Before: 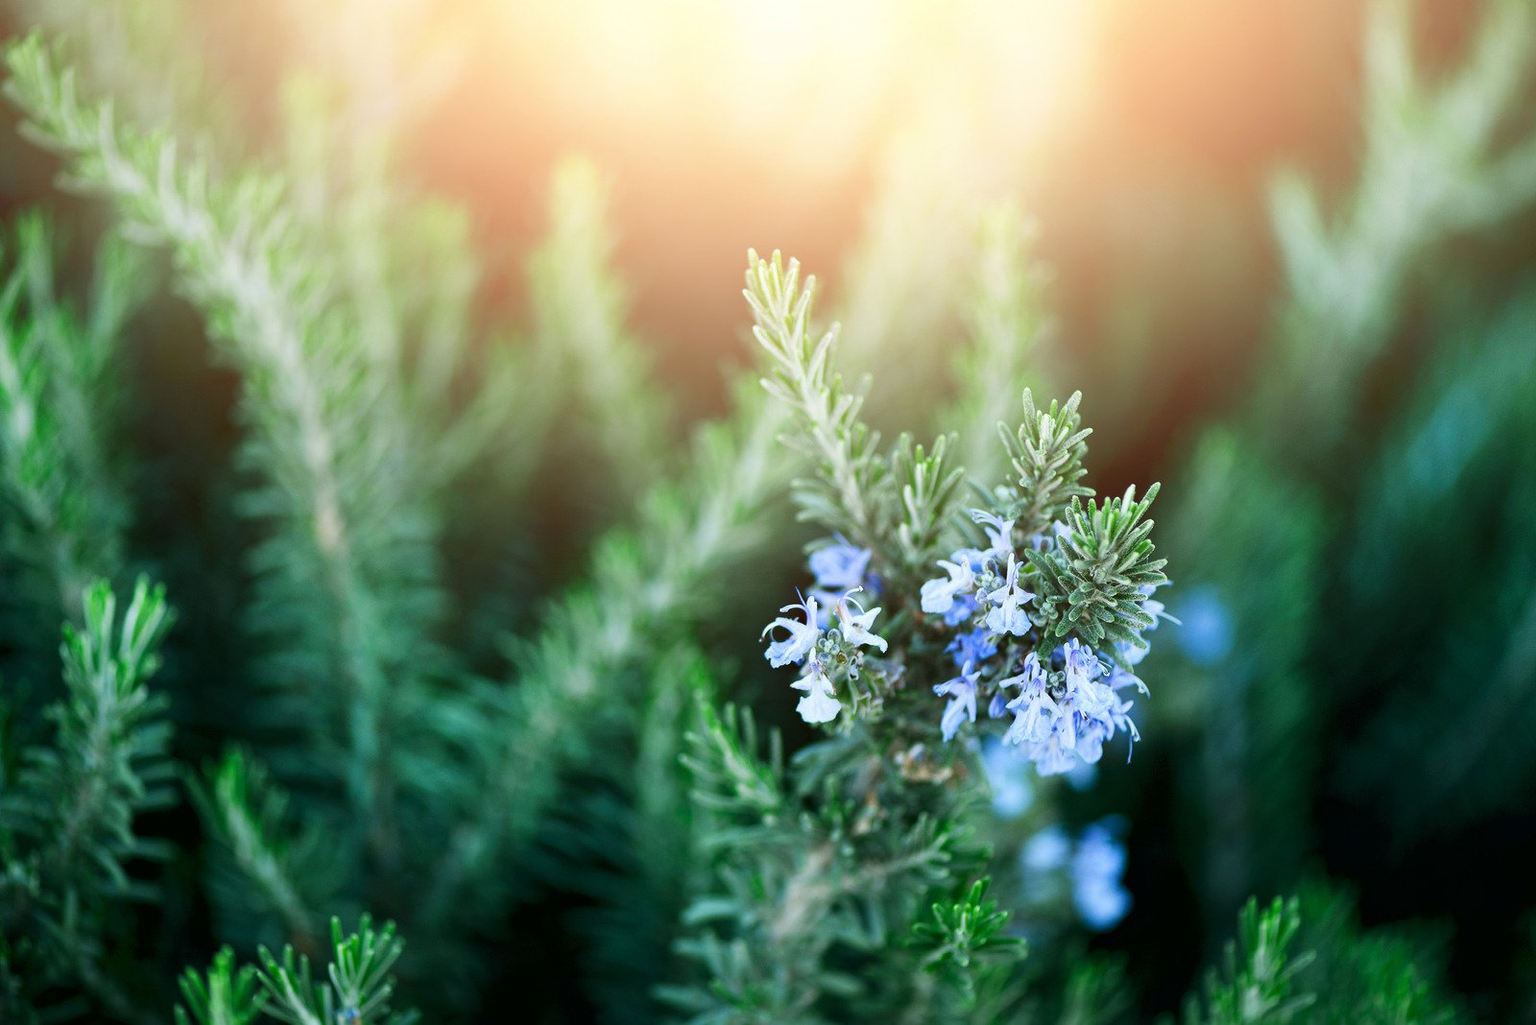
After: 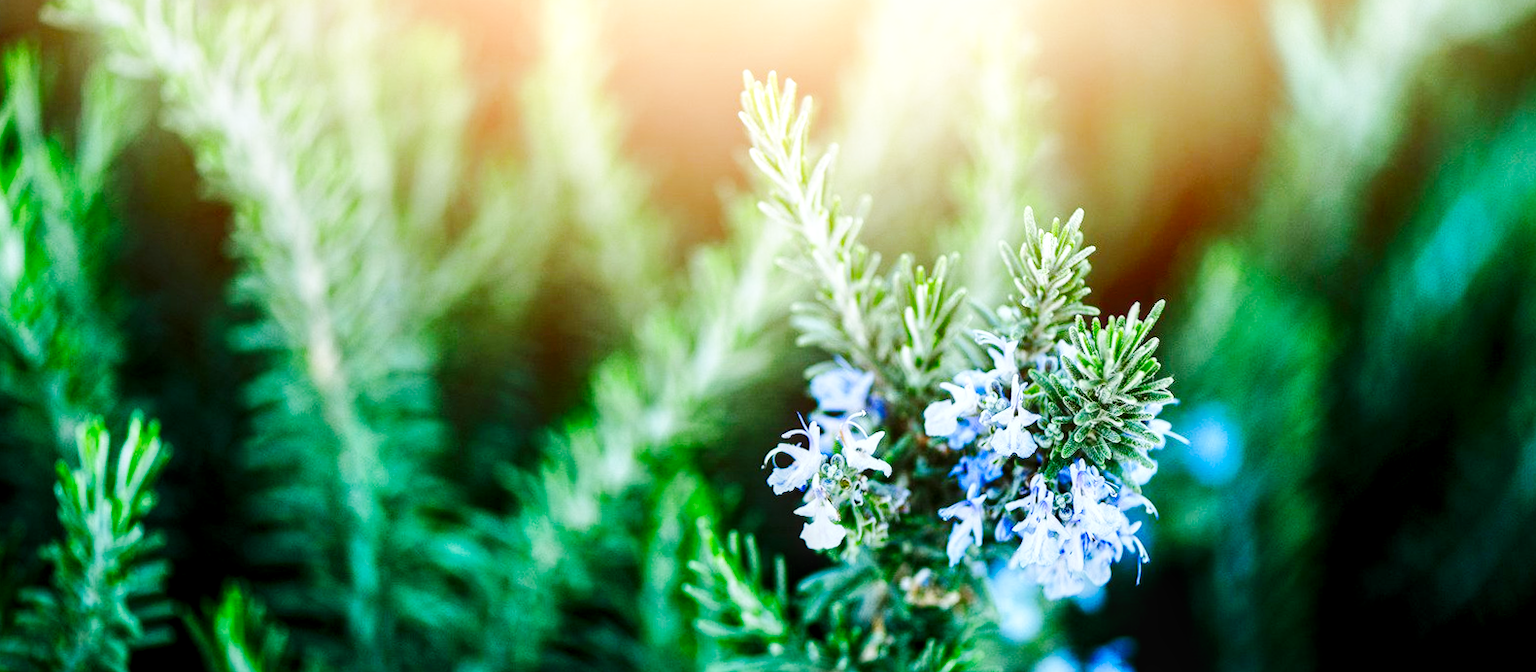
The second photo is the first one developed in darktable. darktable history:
crop: top 16.727%, bottom 16.727%
rotate and perspective: rotation -1°, crop left 0.011, crop right 0.989, crop top 0.025, crop bottom 0.975
color balance rgb: global offset › luminance -0.51%, perceptual saturation grading › global saturation 27.53%, perceptual saturation grading › highlights -25%, perceptual saturation grading › shadows 25%, perceptual brilliance grading › highlights 6.62%, perceptual brilliance grading › mid-tones 17.07%, perceptual brilliance grading › shadows -5.23%
white balance: red 0.982, blue 1.018
base curve: curves: ch0 [(0, 0) (0.032, 0.025) (0.121, 0.166) (0.206, 0.329) (0.605, 0.79) (1, 1)], preserve colors none
local contrast: on, module defaults
